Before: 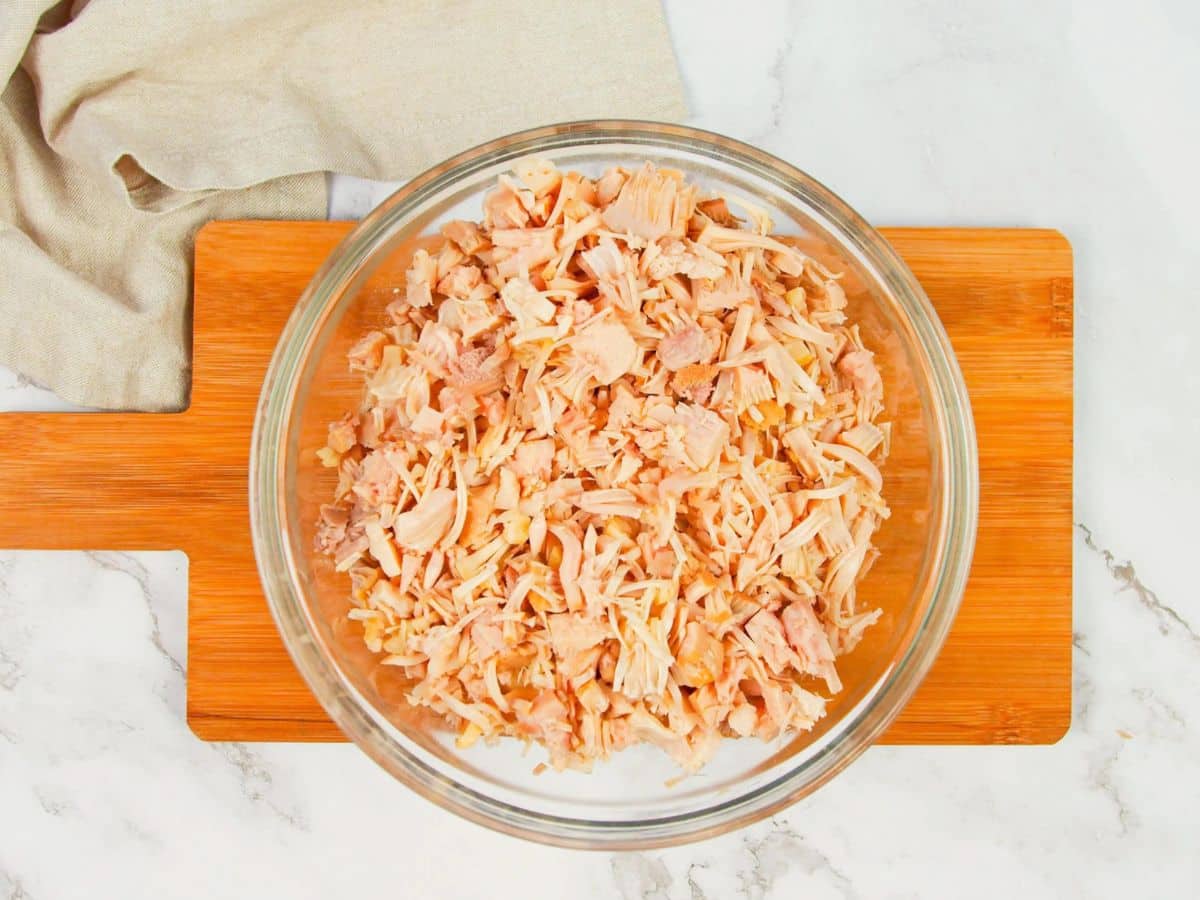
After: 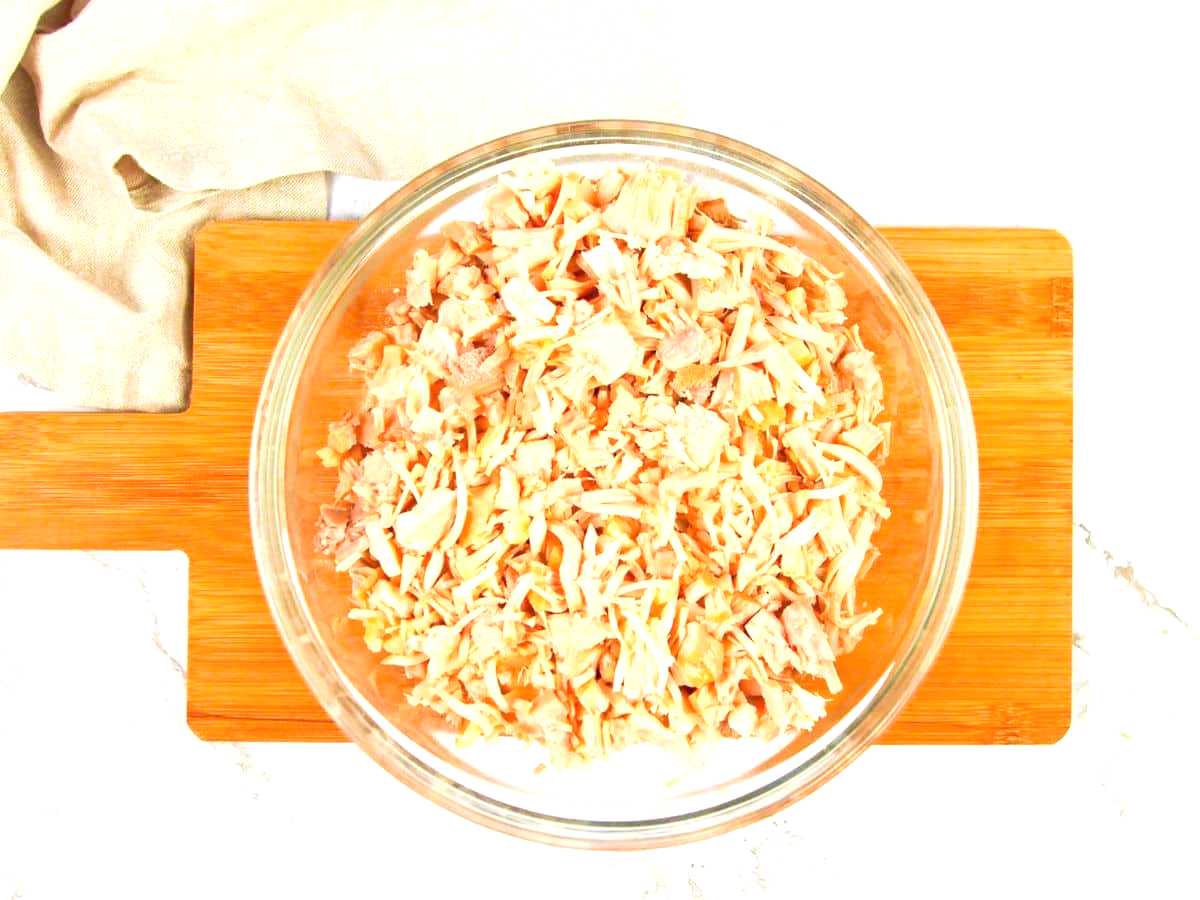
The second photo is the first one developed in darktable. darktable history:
exposure: exposure 0.766 EV, compensate highlight preservation false
velvia: strength 45%
